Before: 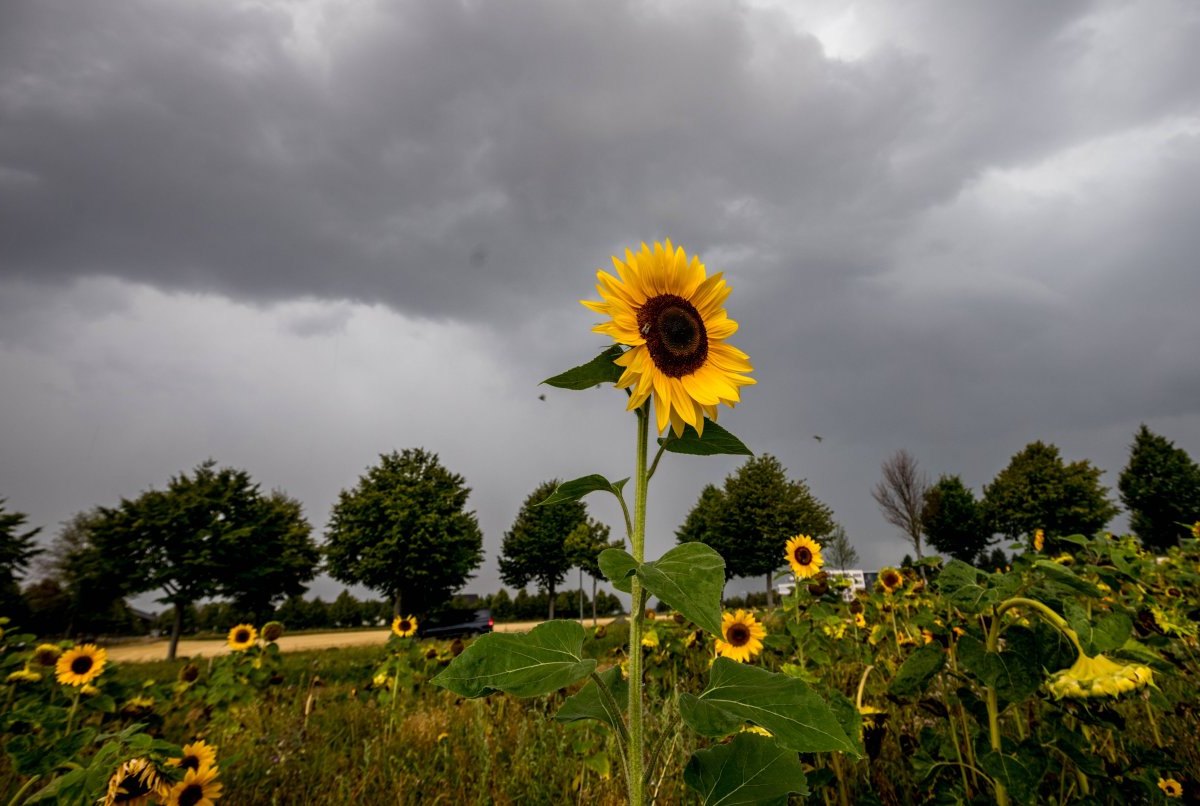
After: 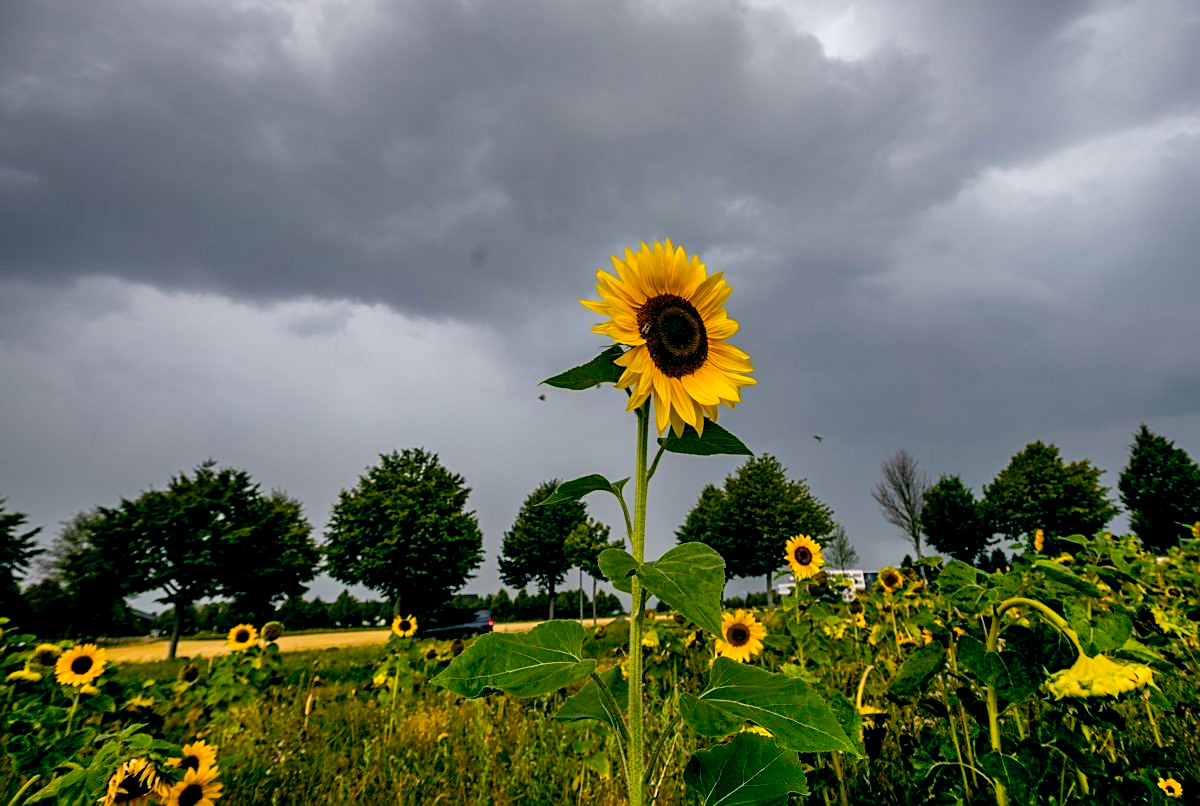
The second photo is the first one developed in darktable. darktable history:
sharpen: on, module defaults
color balance rgb: shadows lift › chroma 0.925%, shadows lift › hue 109.95°, power › chroma 0.977%, power › hue 254.58°, global offset › luminance -0.324%, global offset › chroma 0.118%, global offset › hue 162.61°, perceptual saturation grading › global saturation 25.387%, global vibrance 20%
shadows and highlights: white point adjustment 0.065, soften with gaussian
